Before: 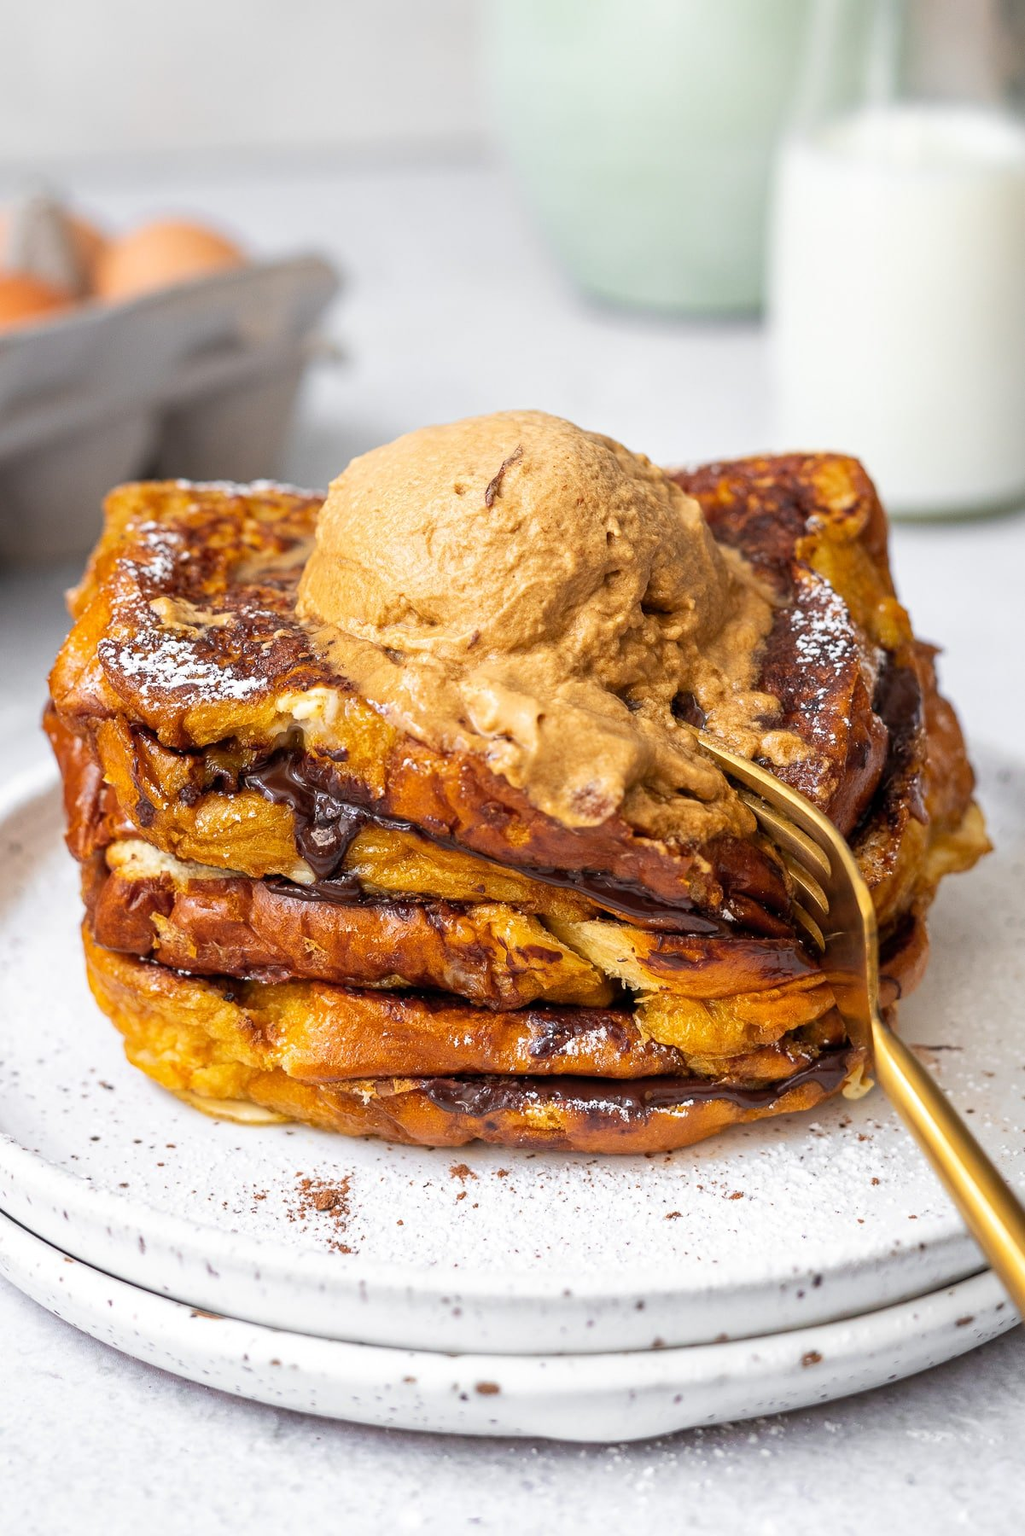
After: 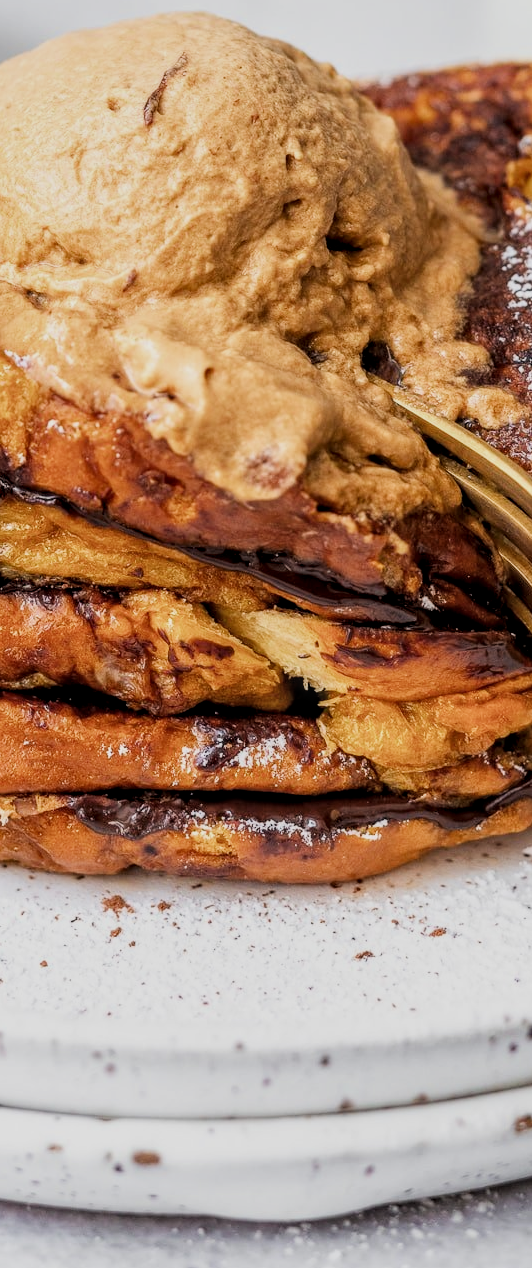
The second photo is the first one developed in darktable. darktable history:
crop: left 35.469%, top 26.078%, right 20.188%, bottom 3.432%
filmic rgb: black relative exposure -7.65 EV, white relative exposure 4.56 EV, threshold 5.95 EV, hardness 3.61, contrast 1.112, add noise in highlights 0.001, color science v3 (2019), use custom middle-gray values true, contrast in highlights soft, enable highlight reconstruction true
local contrast: on, module defaults
